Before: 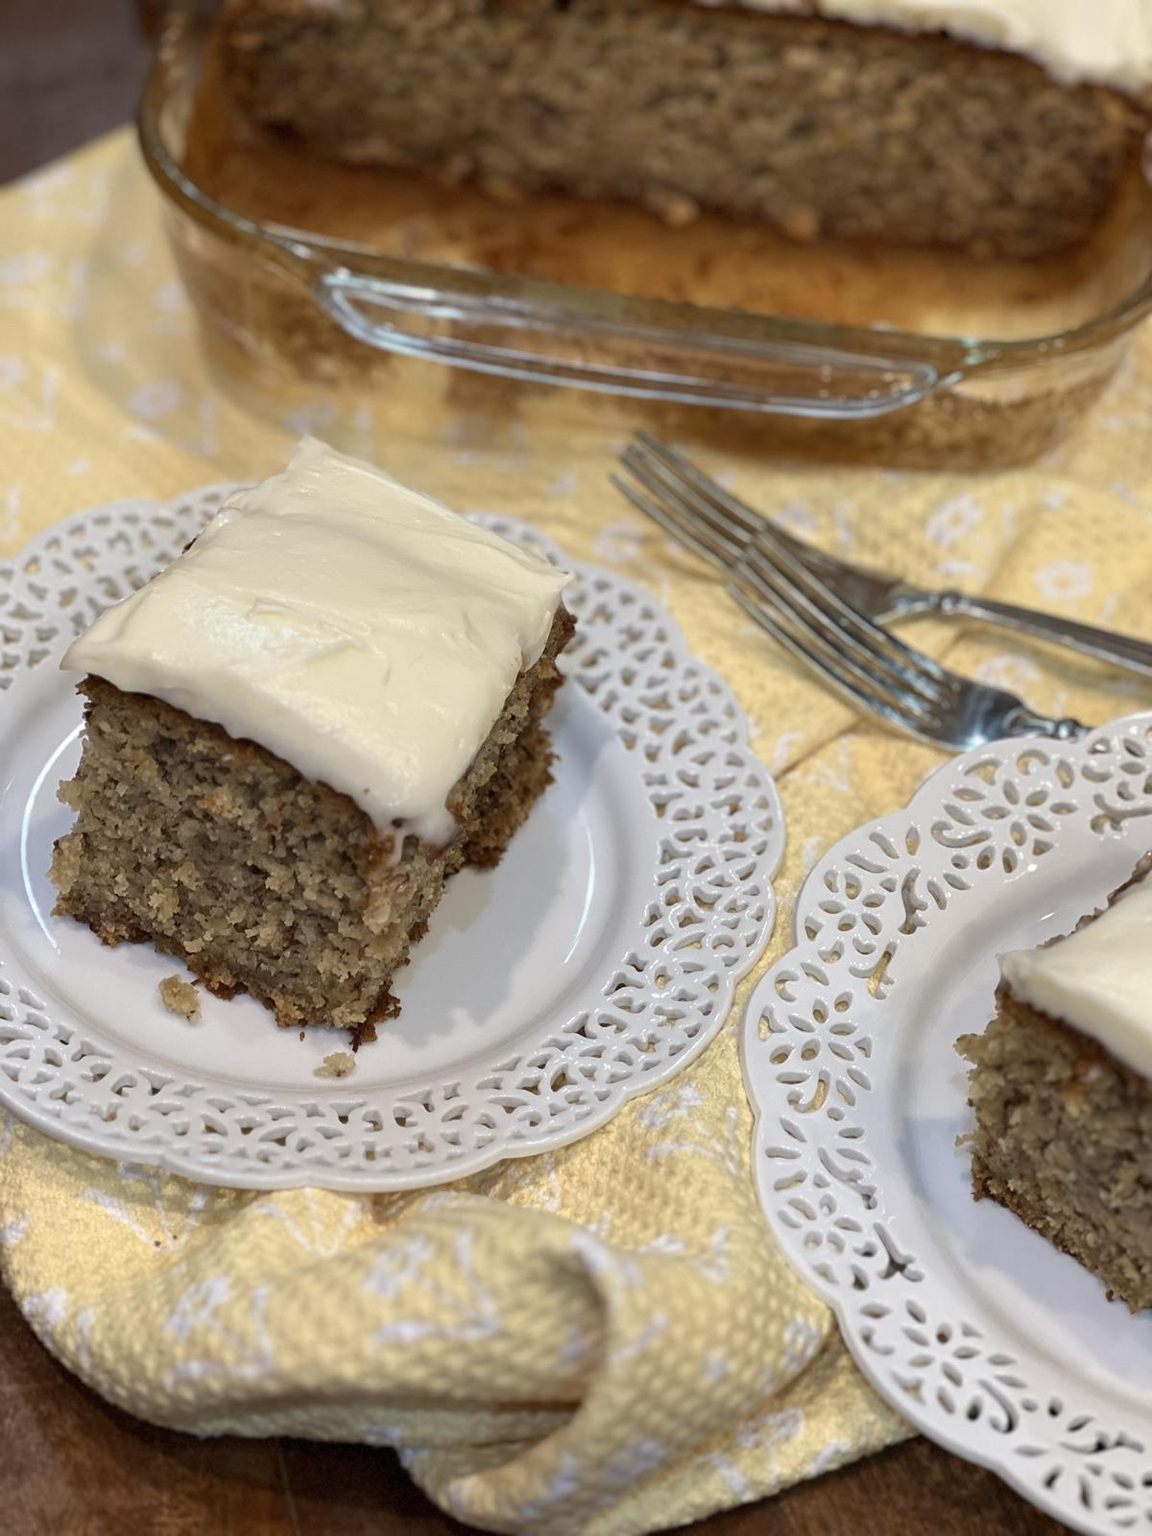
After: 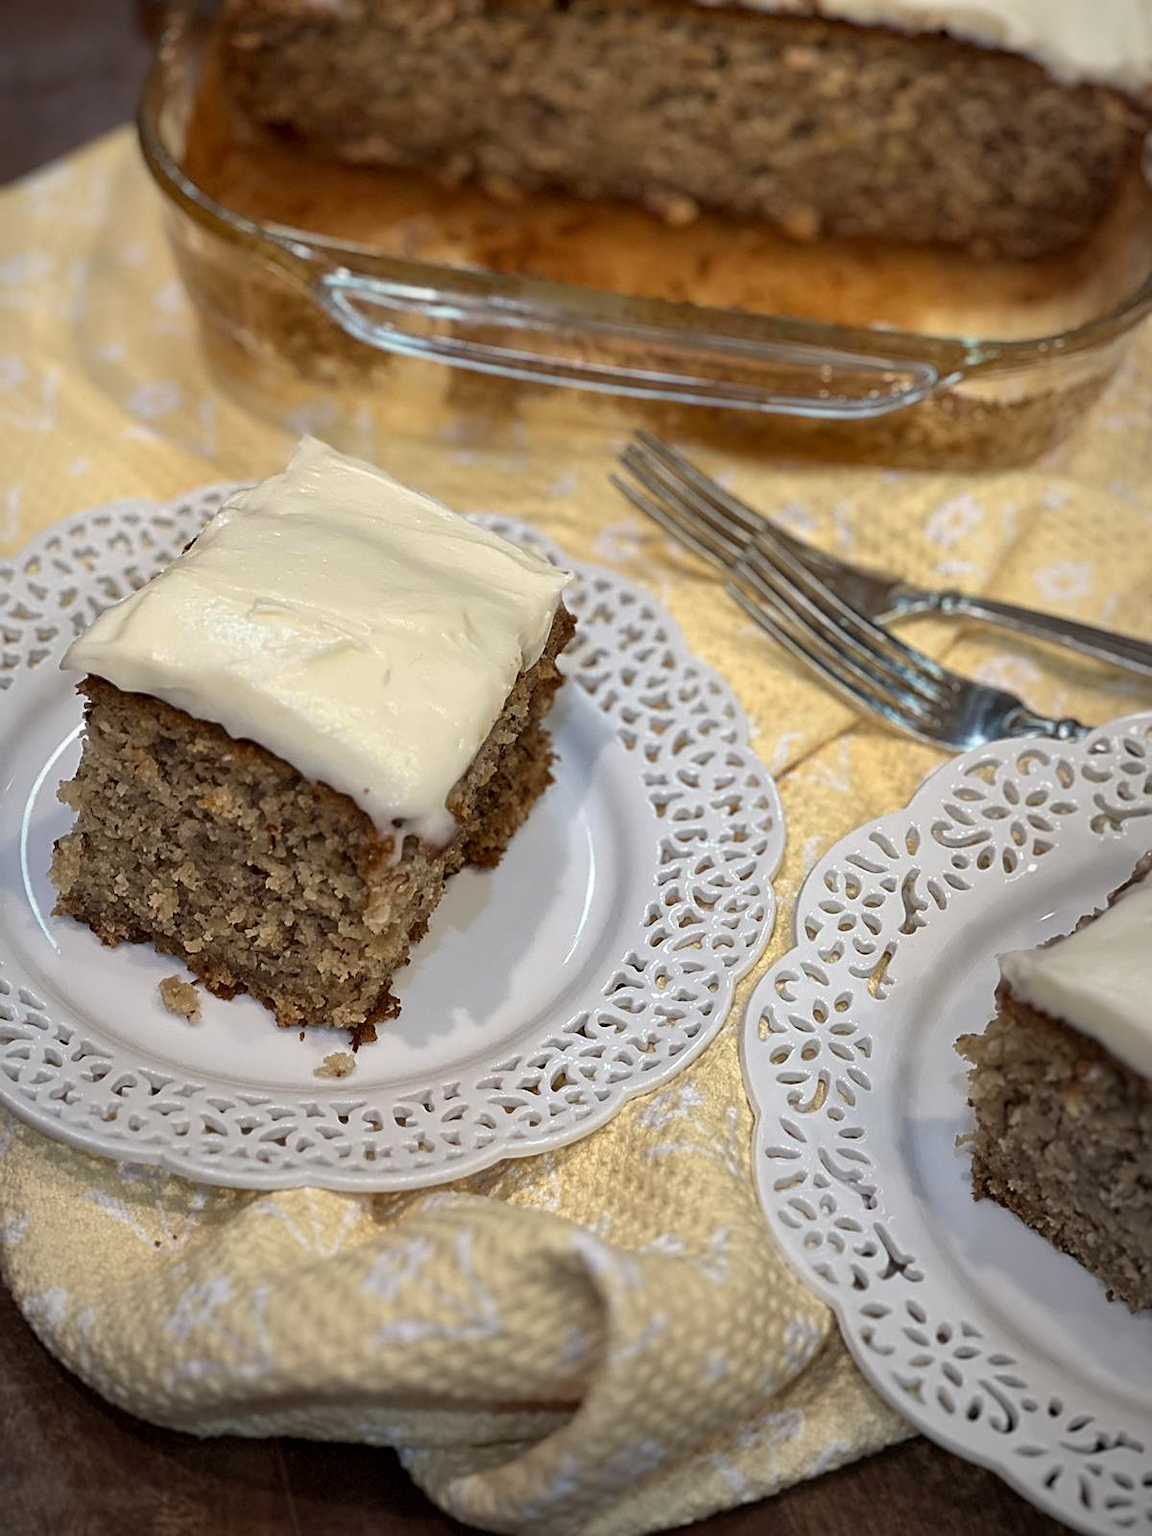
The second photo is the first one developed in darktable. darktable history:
vignetting: fall-off start 72.14%, fall-off radius 108.07%, brightness -0.713, saturation -0.488, center (-0.054, -0.359), width/height ratio 0.729
sharpen: on, module defaults
local contrast: mode bilateral grid, contrast 20, coarseness 50, detail 120%, midtone range 0.2
